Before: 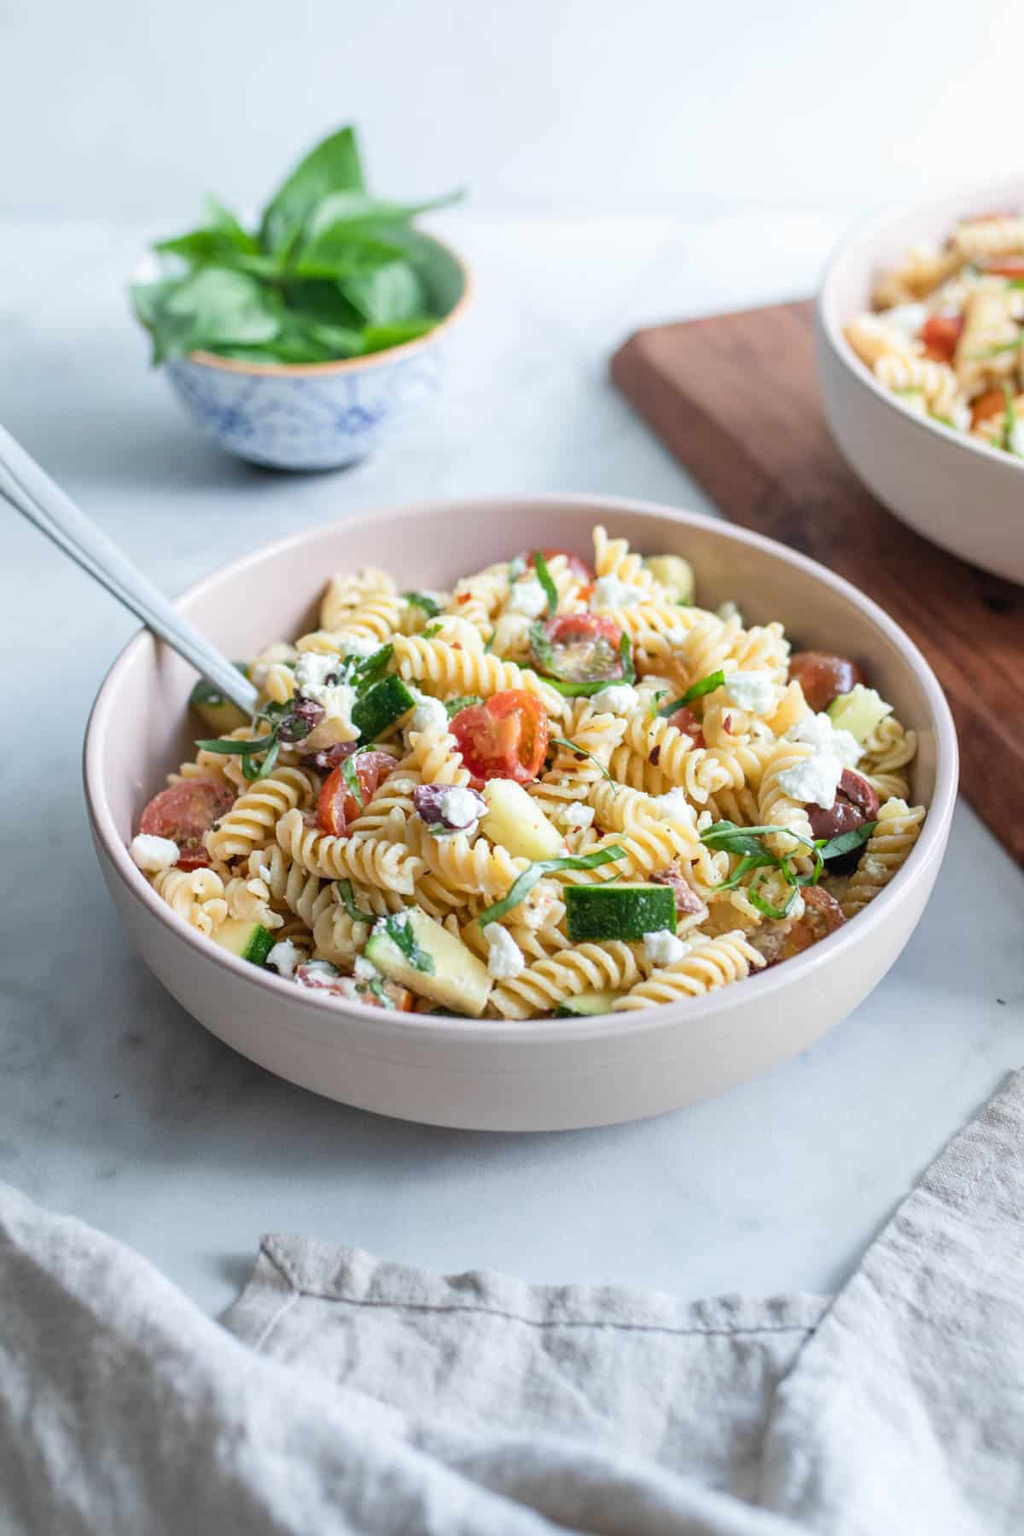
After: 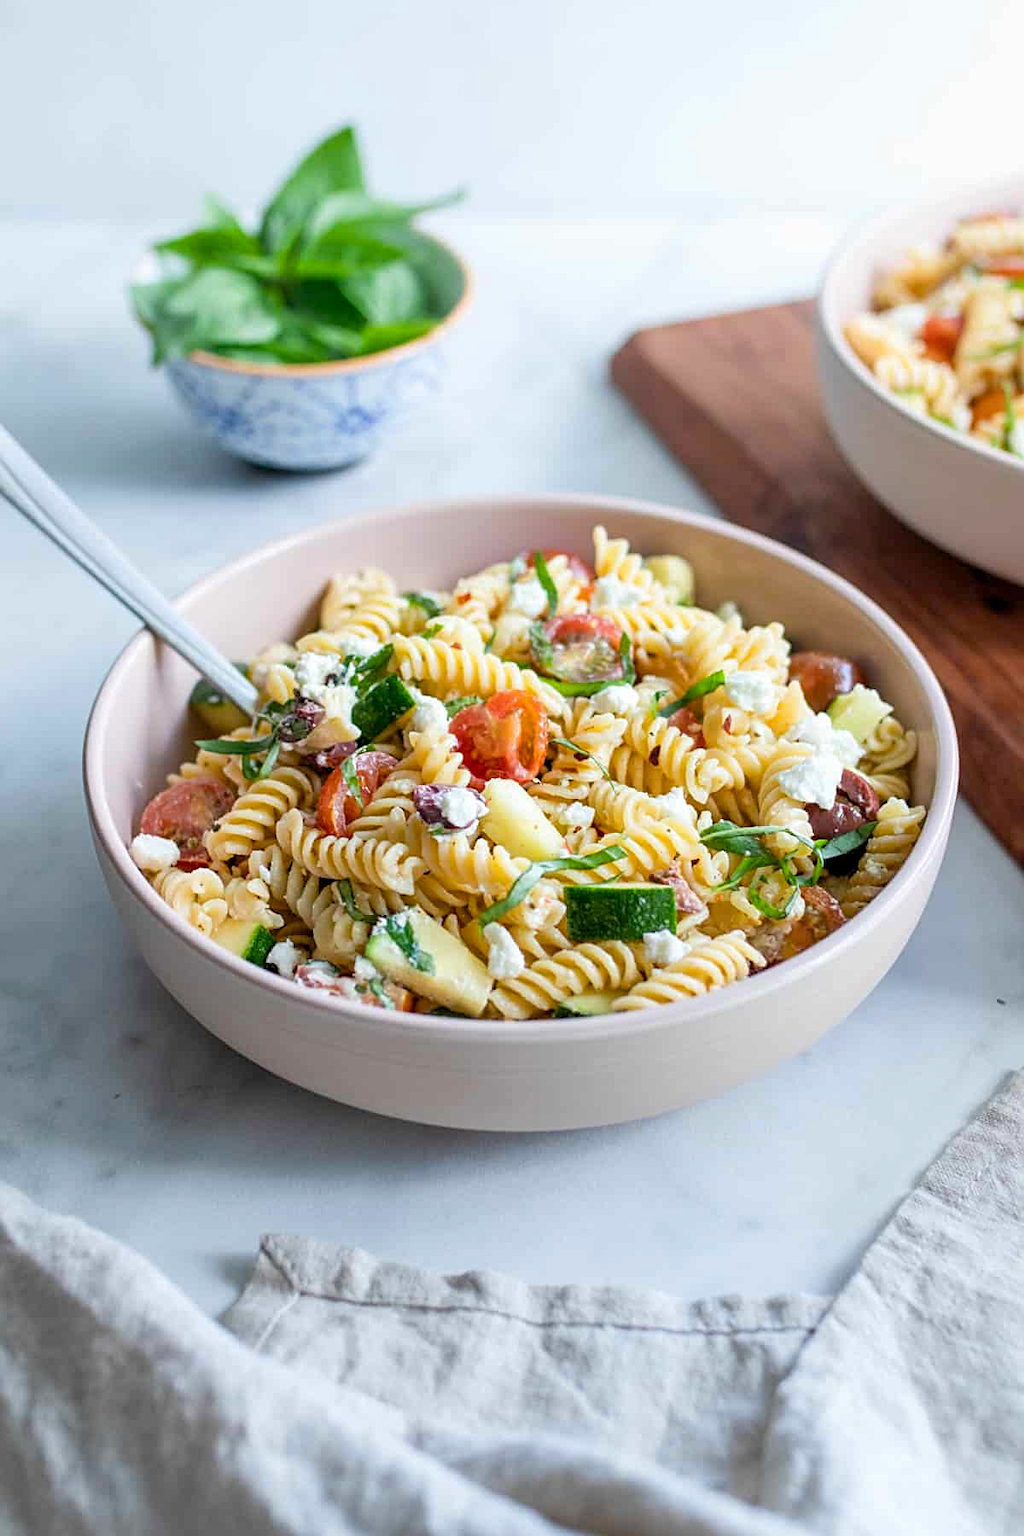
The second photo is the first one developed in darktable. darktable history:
sharpen: radius 2.126, amount 0.387, threshold 0.118
color balance rgb: global offset › luminance -0.482%, linear chroma grading › global chroma 15.605%, perceptual saturation grading › global saturation 0.249%
